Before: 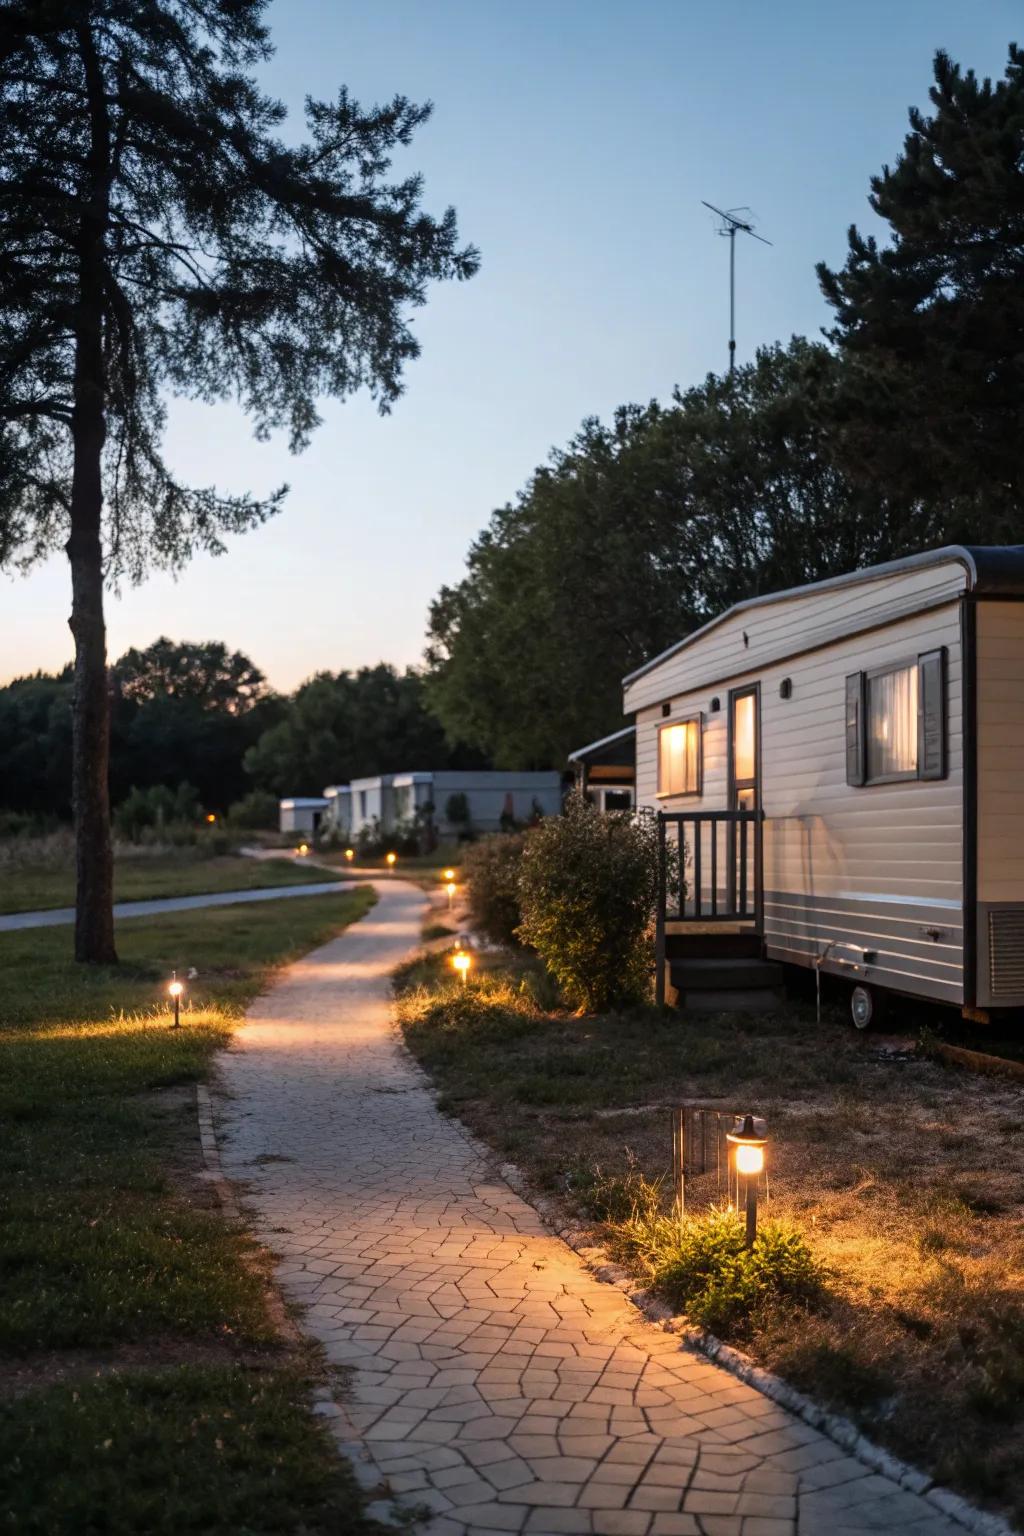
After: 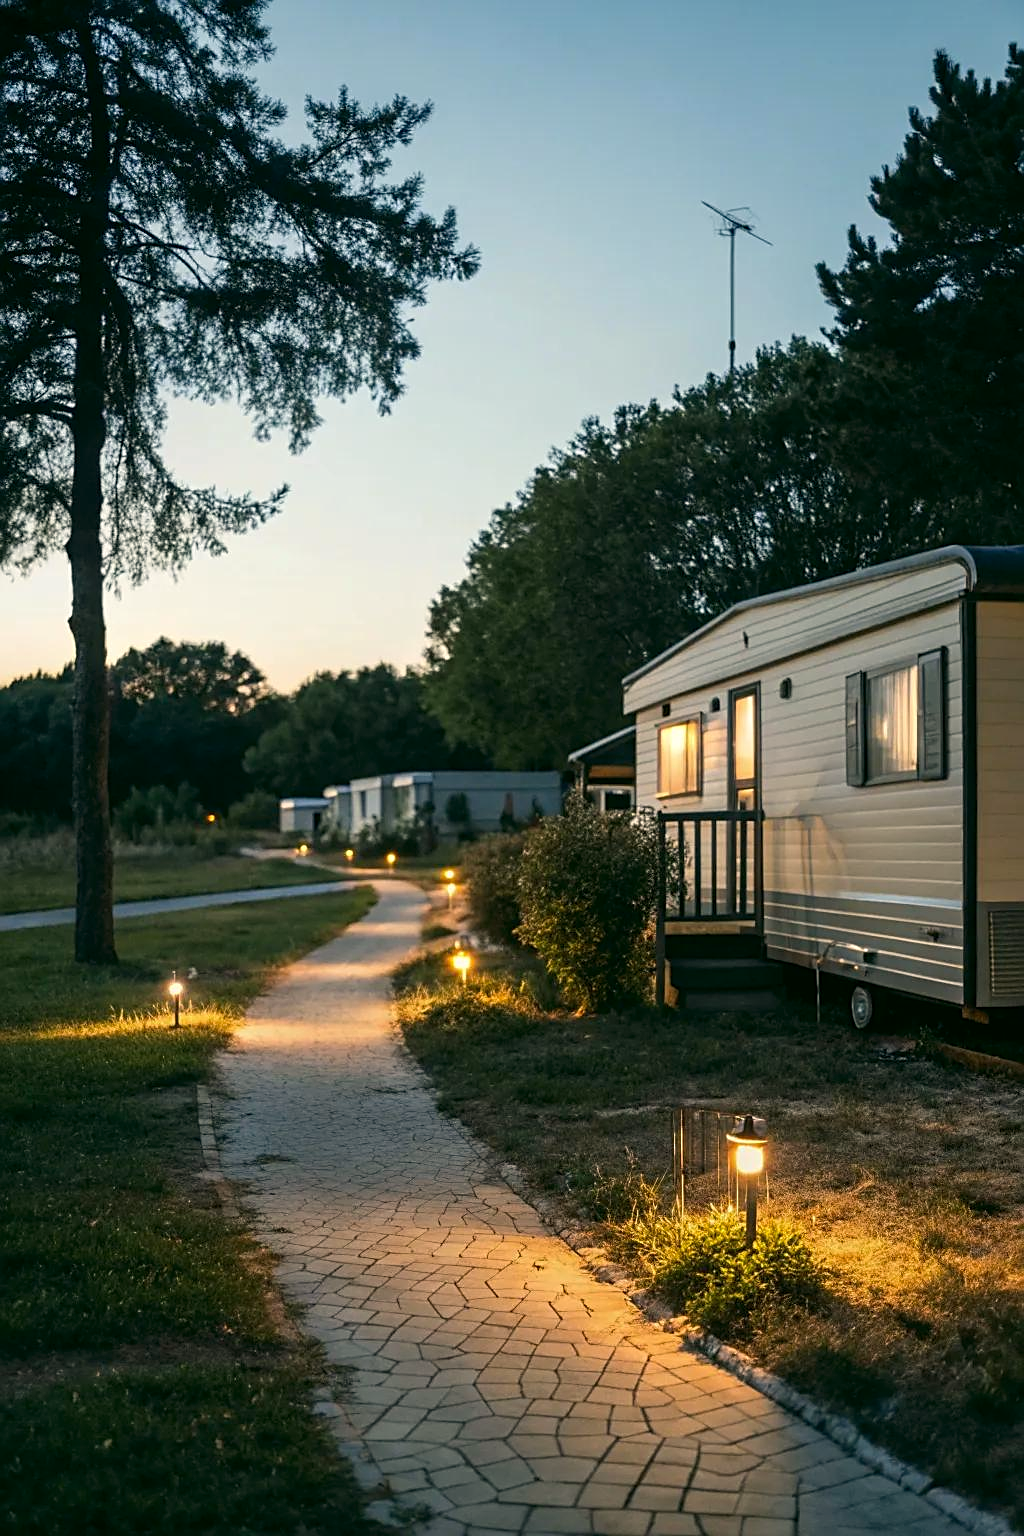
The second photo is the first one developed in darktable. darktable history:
sharpen: on, module defaults
color correction: highlights a* -0.39, highlights b* 9.27, shadows a* -9.46, shadows b* 0.753
